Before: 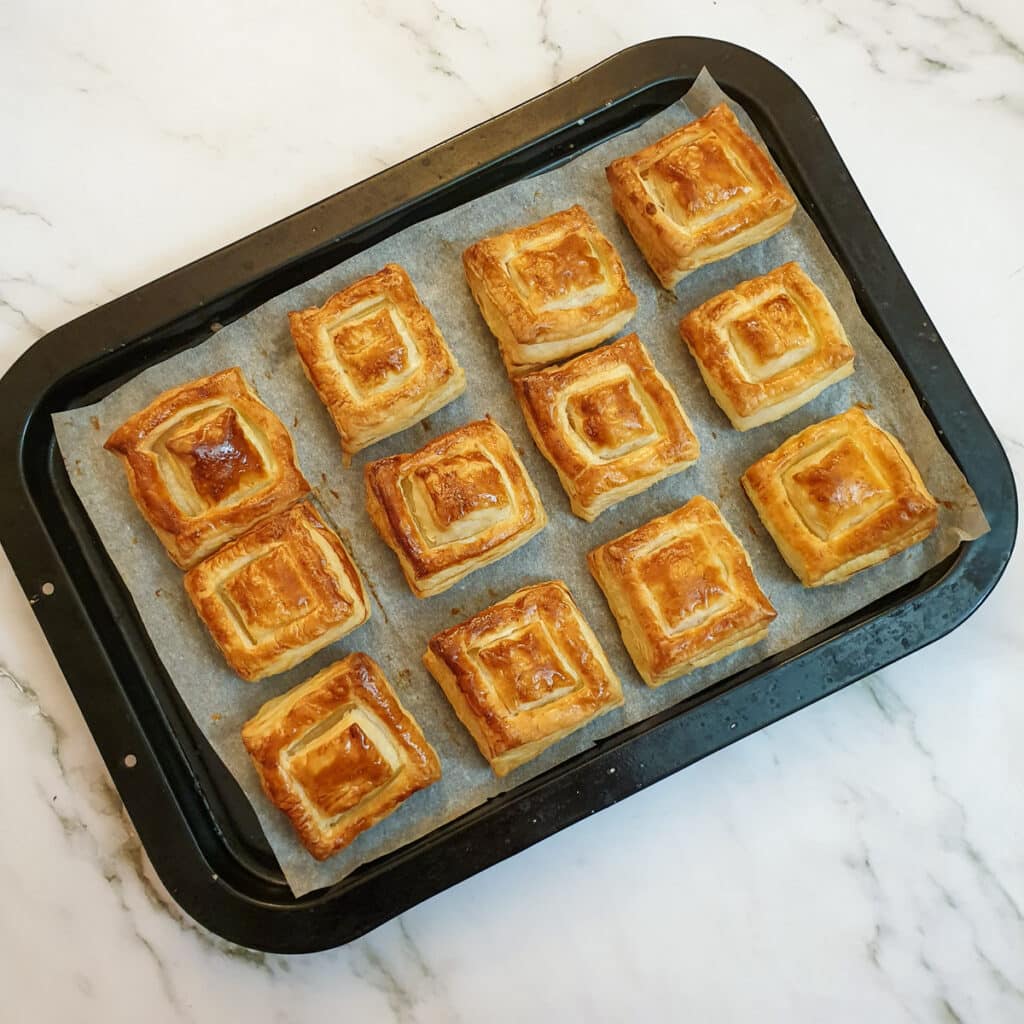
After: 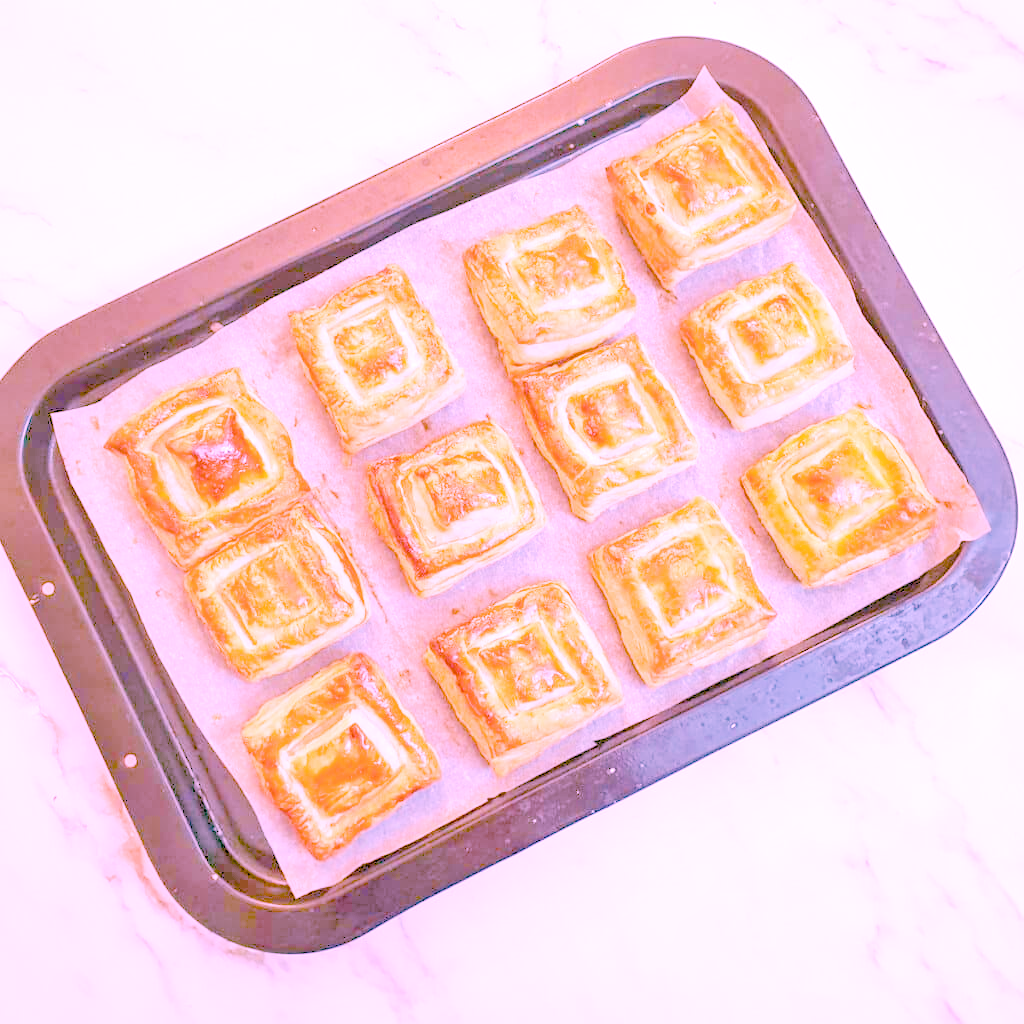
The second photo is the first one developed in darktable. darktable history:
local contrast: mode bilateral grid, contrast 20, coarseness 50, detail 120%, midtone range 0.2
raw chromatic aberrations: on, module defaults
contrast brightness saturation: saturation -0.05
color balance rgb: perceptual saturation grading › global saturation 25%, global vibrance 20%
exposure: black level correction 0.001, exposure 0.5 EV, compensate exposure bias true, compensate highlight preservation false
filmic rgb: black relative exposure -7.32 EV, white relative exposure 5.09 EV, hardness 3.2
highlight reconstruction: method reconstruct color, iterations 1, diameter of reconstruction 64 px
hot pixels: on, module defaults
lens correction: scale 1.01, crop 1, focal 100, aperture 2.8, distance 2.69, camera "Canon EOS RP", lens "Canon RF 100mm F2.8 L MACRO IS USM"
levels: mode automatic, black 0.023%, white 99.97%, levels [0.062, 0.494, 0.925]
white balance: red 1.803, blue 1.886
tone equalizer: -7 EV 0.15 EV, -6 EV 0.6 EV, -5 EV 1.15 EV, -4 EV 1.33 EV, -3 EV 1.15 EV, -2 EV 0.6 EV, -1 EV 0.15 EV, mask exposure compensation -0.5 EV
velvia: strength 15% | blend: blend mode lighten, opacity 100%; mask: uniform (no mask)
